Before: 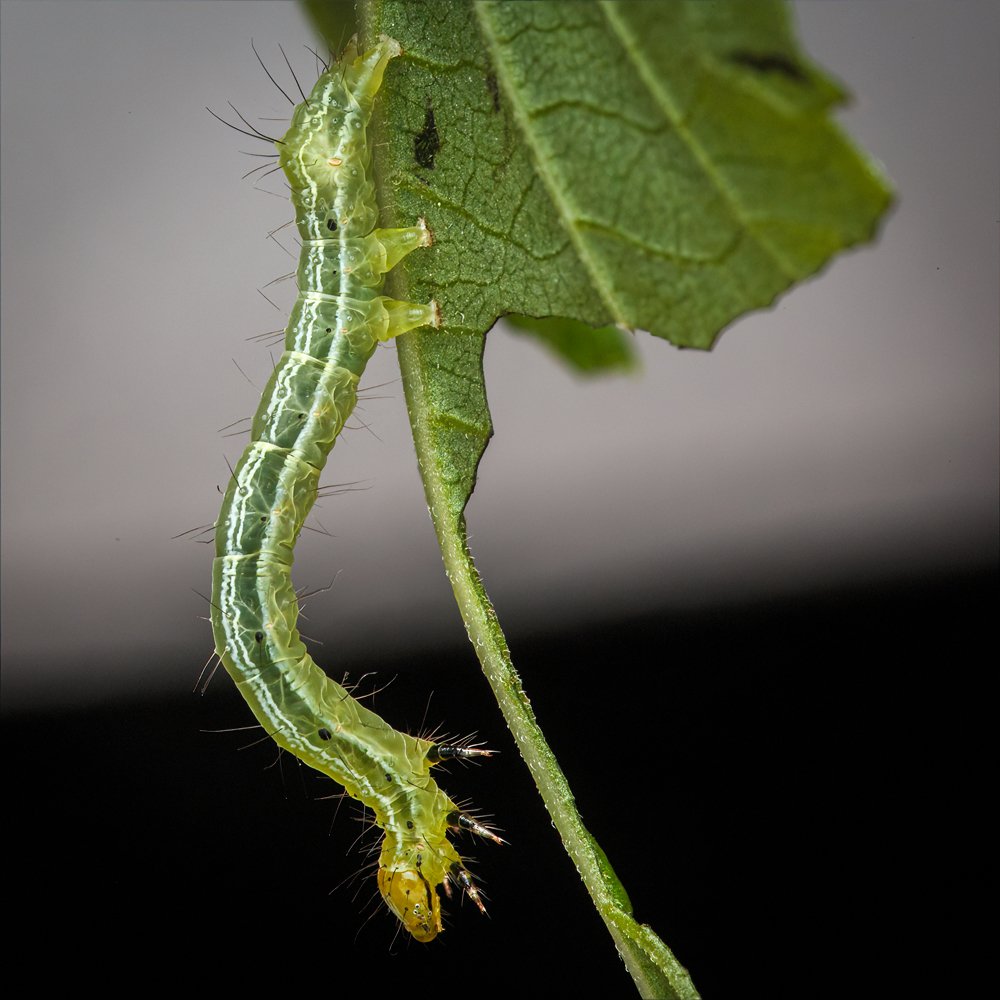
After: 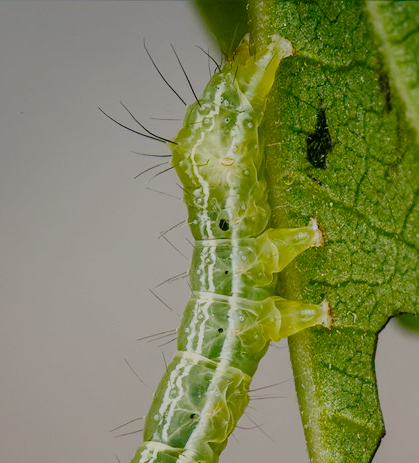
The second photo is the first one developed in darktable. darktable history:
crop and rotate: left 10.817%, top 0.062%, right 47.194%, bottom 53.626%
filmic rgb: middle gray luminance 18%, black relative exposure -7.5 EV, white relative exposure 8.5 EV, threshold 6 EV, target black luminance 0%, hardness 2.23, latitude 18.37%, contrast 0.878, highlights saturation mix 5%, shadows ↔ highlights balance 10.15%, add noise in highlights 0, preserve chrominance no, color science v3 (2019), use custom middle-gray values true, iterations of high-quality reconstruction 0, contrast in highlights soft, enable highlight reconstruction true
color balance rgb: shadows lift › chroma 2%, shadows lift › hue 219.6°, power › hue 313.2°, highlights gain › chroma 3%, highlights gain › hue 75.6°, global offset › luminance 0.5%, perceptual saturation grading › global saturation 15.33%, perceptual saturation grading › highlights -19.33%, perceptual saturation grading › shadows 20%, global vibrance 20%
